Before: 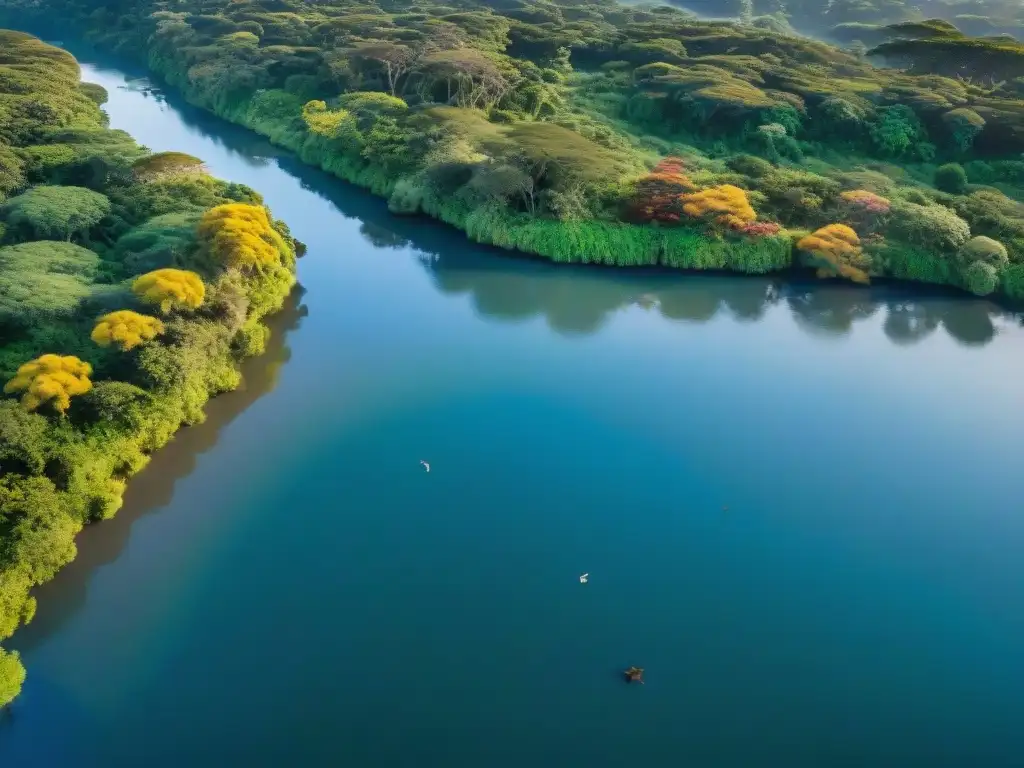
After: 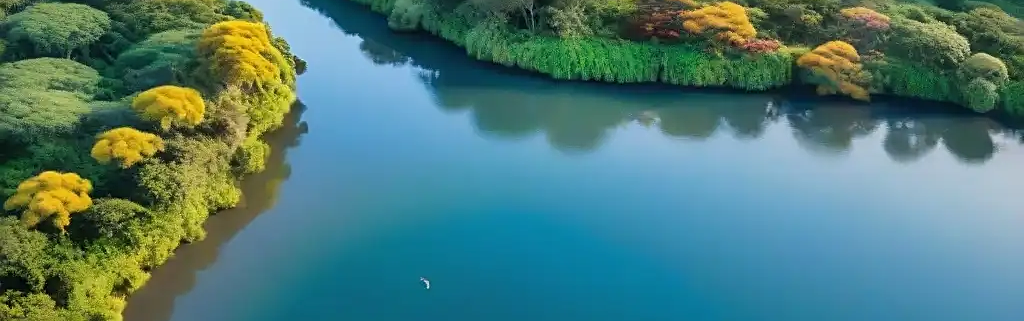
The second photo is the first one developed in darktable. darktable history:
shadows and highlights: radius 133.83, soften with gaussian
sharpen: on, module defaults
crop and rotate: top 23.84%, bottom 34.294%
